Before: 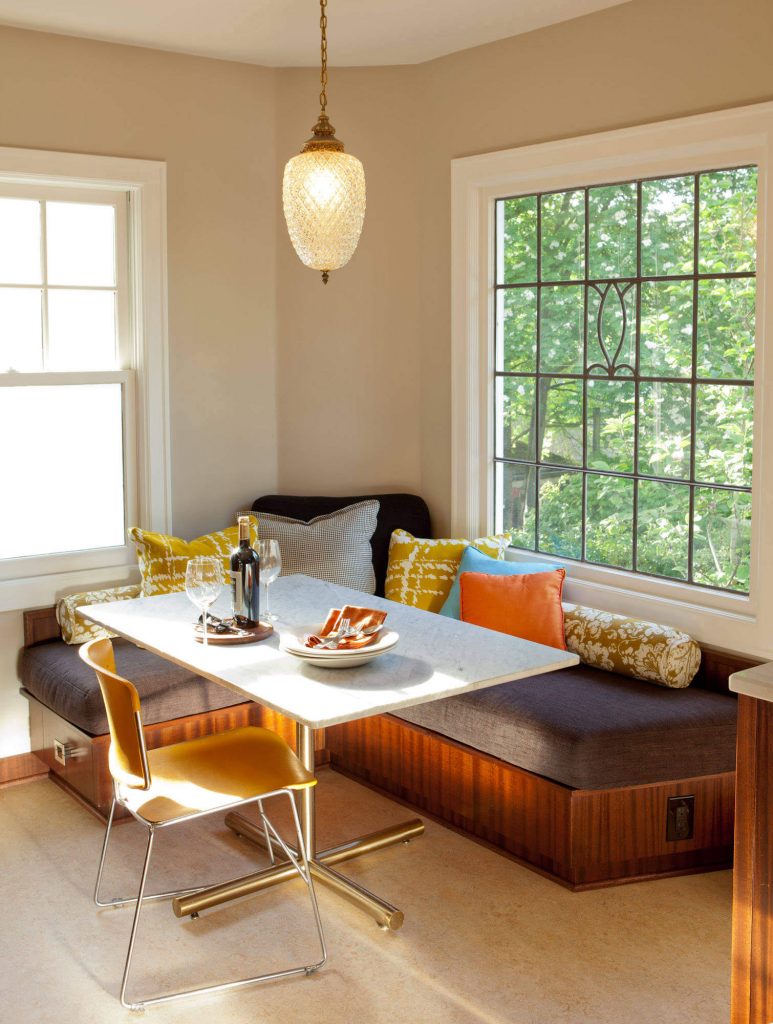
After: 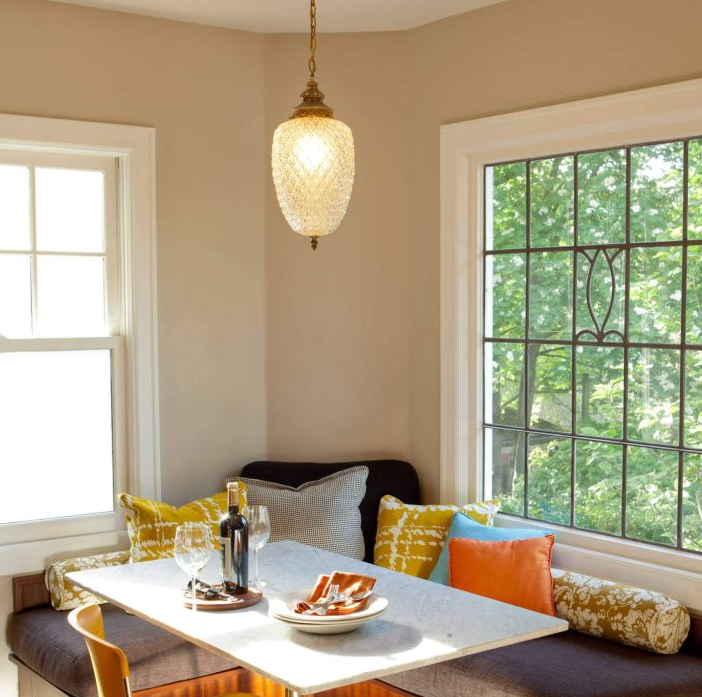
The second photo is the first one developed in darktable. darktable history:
crop: left 1.532%, top 3.394%, right 7.617%, bottom 28.477%
tone equalizer: mask exposure compensation -0.504 EV
